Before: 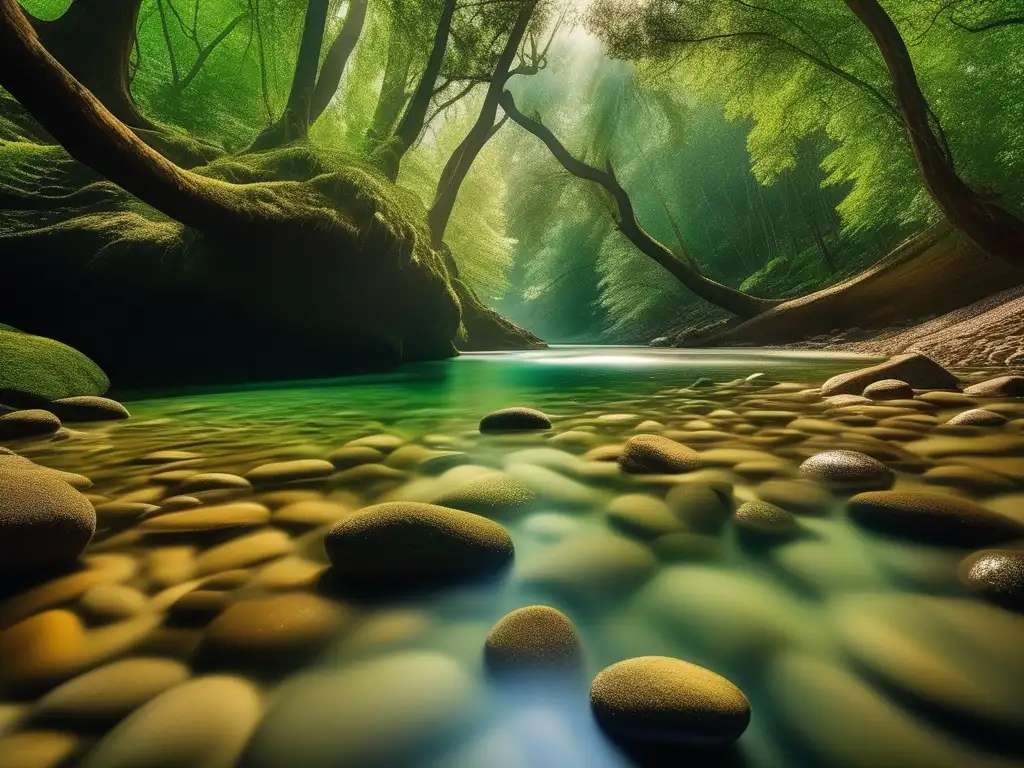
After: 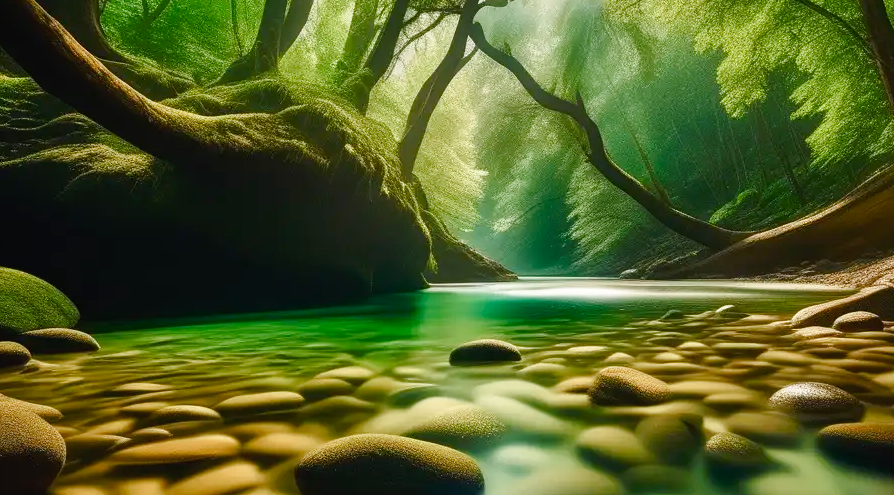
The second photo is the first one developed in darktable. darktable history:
crop: left 3.015%, top 8.969%, right 9.647%, bottom 26.457%
color balance rgb: perceptual saturation grading › global saturation 20%, perceptual saturation grading › highlights -50%, perceptual saturation grading › shadows 30%
tone curve: curves: ch0 [(0, 0) (0.003, 0.019) (0.011, 0.022) (0.025, 0.03) (0.044, 0.049) (0.069, 0.08) (0.1, 0.111) (0.136, 0.144) (0.177, 0.189) (0.224, 0.23) (0.277, 0.285) (0.335, 0.356) (0.399, 0.428) (0.468, 0.511) (0.543, 0.597) (0.623, 0.682) (0.709, 0.773) (0.801, 0.865) (0.898, 0.945) (1, 1)], preserve colors none
